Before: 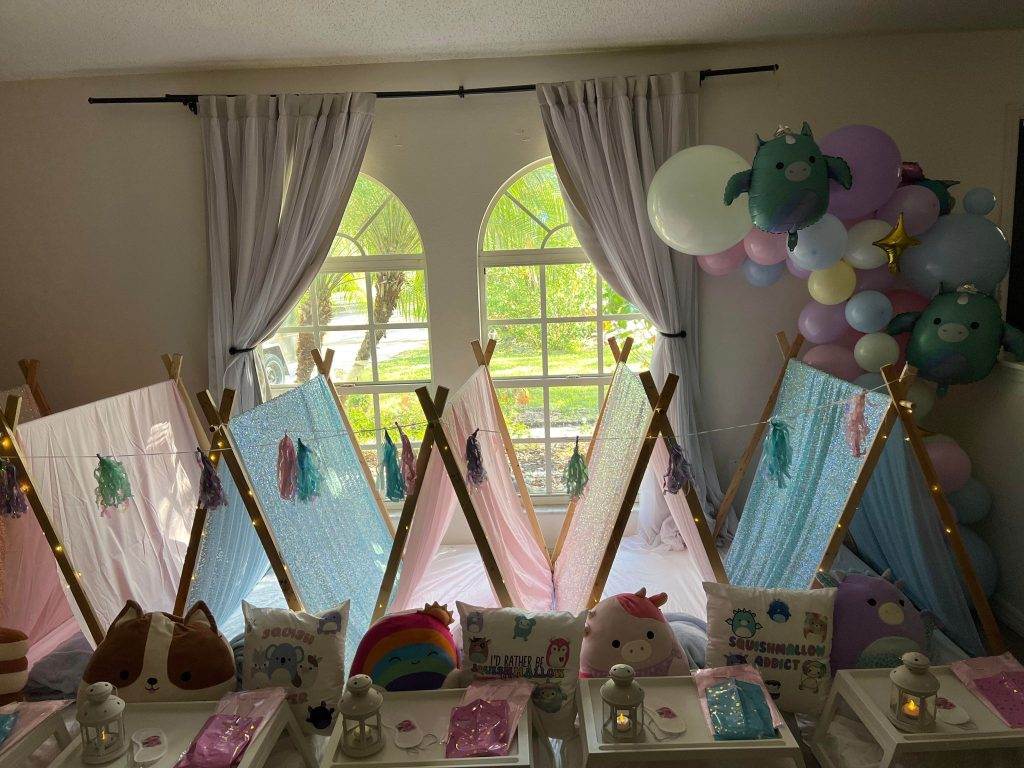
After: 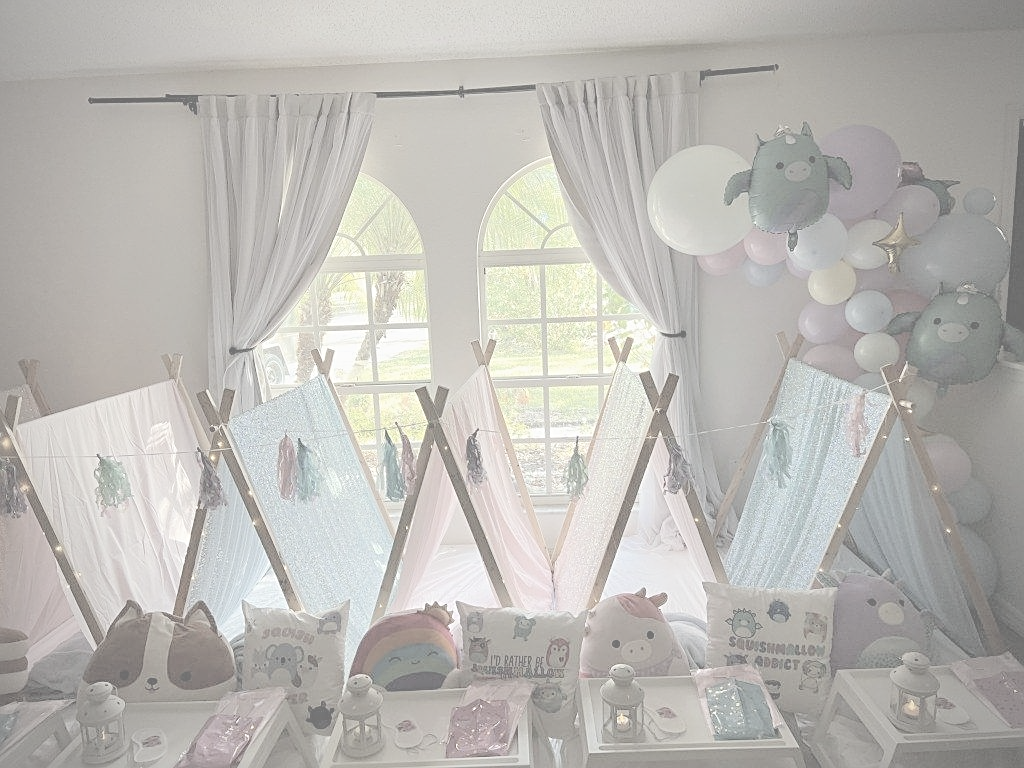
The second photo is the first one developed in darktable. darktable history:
vignetting: fall-off radius 45%, brightness -0.33
sharpen: amount 0.575
contrast brightness saturation: contrast -0.32, brightness 0.75, saturation -0.78
exposure: black level correction 0, exposure 0.7 EV, compensate exposure bias true, compensate highlight preservation false
